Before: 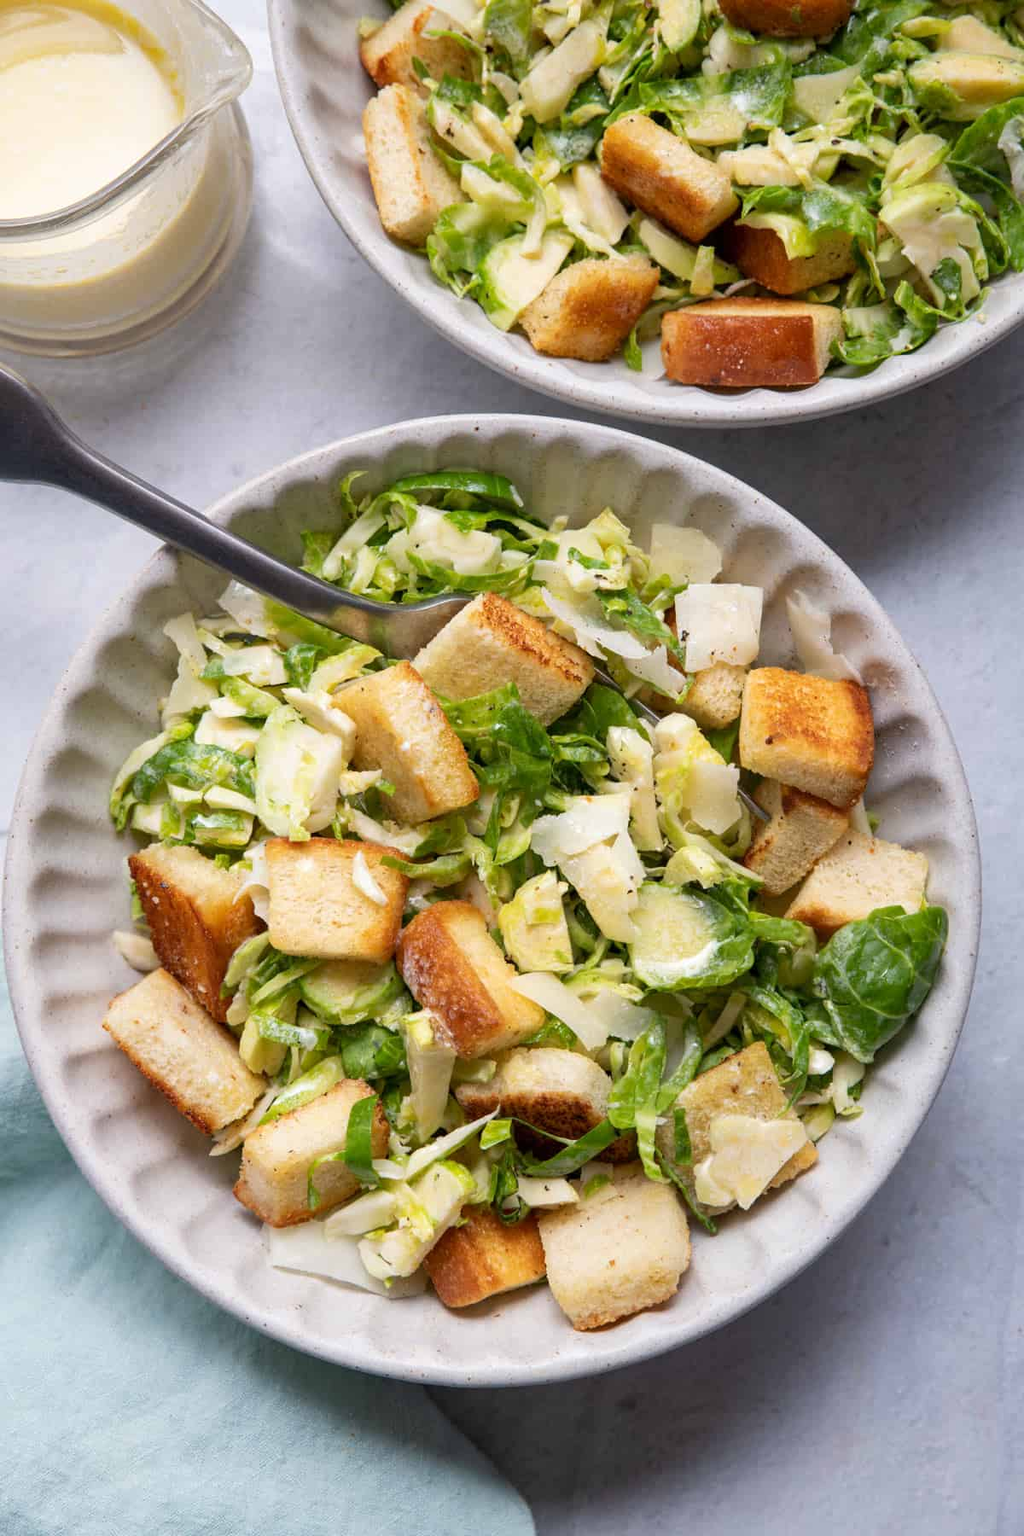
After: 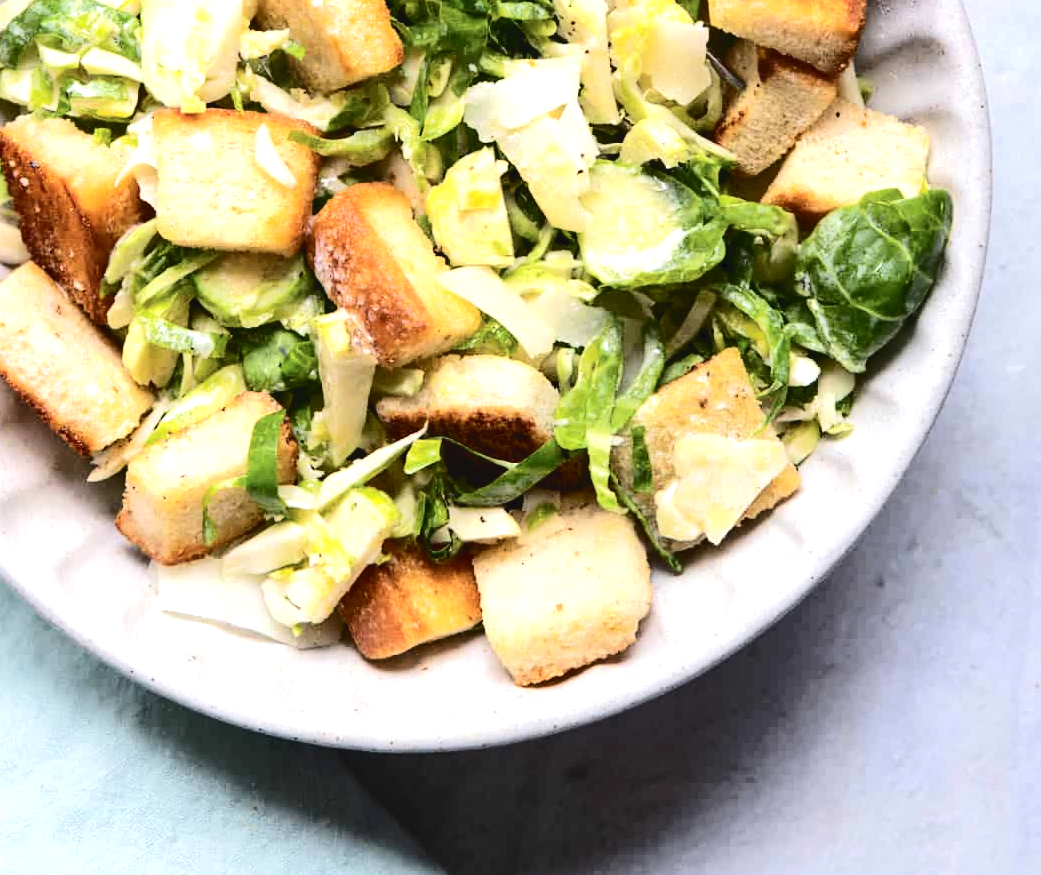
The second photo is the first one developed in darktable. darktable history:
crop and rotate: left 13.244%, top 48.506%, bottom 2.843%
tone curve: curves: ch0 [(0, 0) (0.003, 0.049) (0.011, 0.052) (0.025, 0.057) (0.044, 0.069) (0.069, 0.076) (0.1, 0.09) (0.136, 0.111) (0.177, 0.15) (0.224, 0.197) (0.277, 0.267) (0.335, 0.366) (0.399, 0.477) (0.468, 0.561) (0.543, 0.651) (0.623, 0.733) (0.709, 0.804) (0.801, 0.869) (0.898, 0.924) (1, 1)], color space Lab, independent channels, preserve colors none
tone equalizer: -8 EV -0.727 EV, -7 EV -0.704 EV, -6 EV -0.572 EV, -5 EV -0.384 EV, -3 EV 0.402 EV, -2 EV 0.6 EV, -1 EV 0.692 EV, +0 EV 0.729 EV, edges refinement/feathering 500, mask exposure compensation -1.57 EV, preserve details no
